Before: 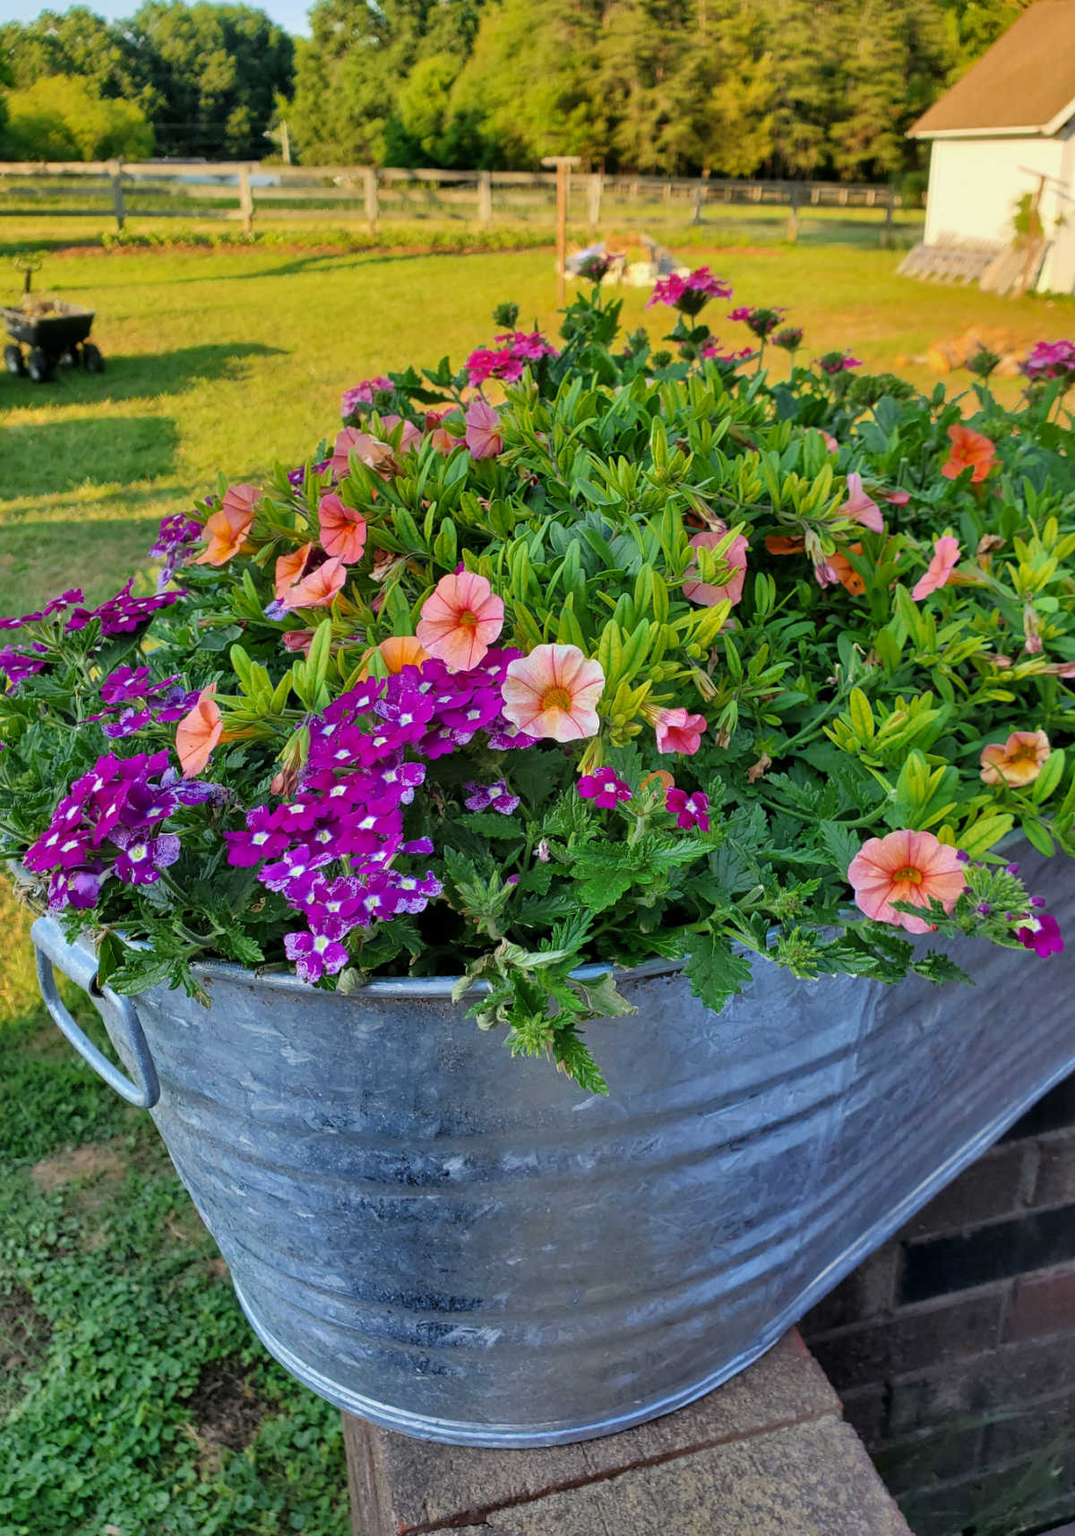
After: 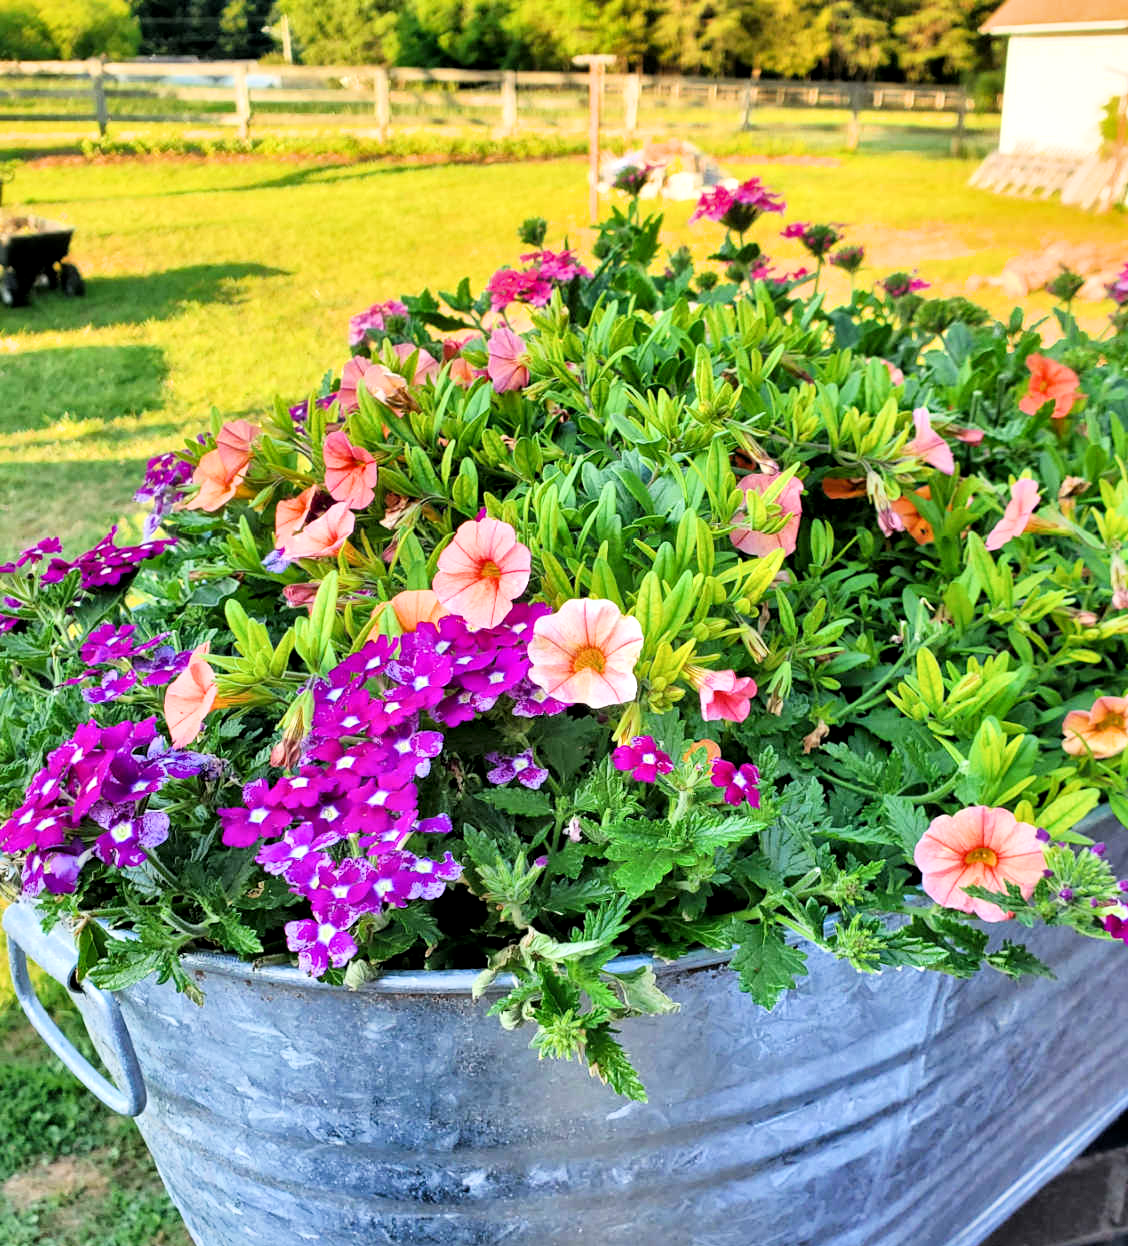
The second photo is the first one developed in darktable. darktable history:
crop: left 2.741%, top 7.018%, right 3.2%, bottom 20.244%
local contrast: mode bilateral grid, contrast 20, coarseness 50, detail 147%, midtone range 0.2
exposure: black level correction 0, exposure 1.096 EV, compensate highlight preservation false
filmic rgb: middle gray luminance 9.41%, black relative exposure -10.63 EV, white relative exposure 3.44 EV, threshold 5.97 EV, target black luminance 0%, hardness 5.96, latitude 59.67%, contrast 1.089, highlights saturation mix 5.95%, shadows ↔ highlights balance 28.96%, enable highlight reconstruction true
